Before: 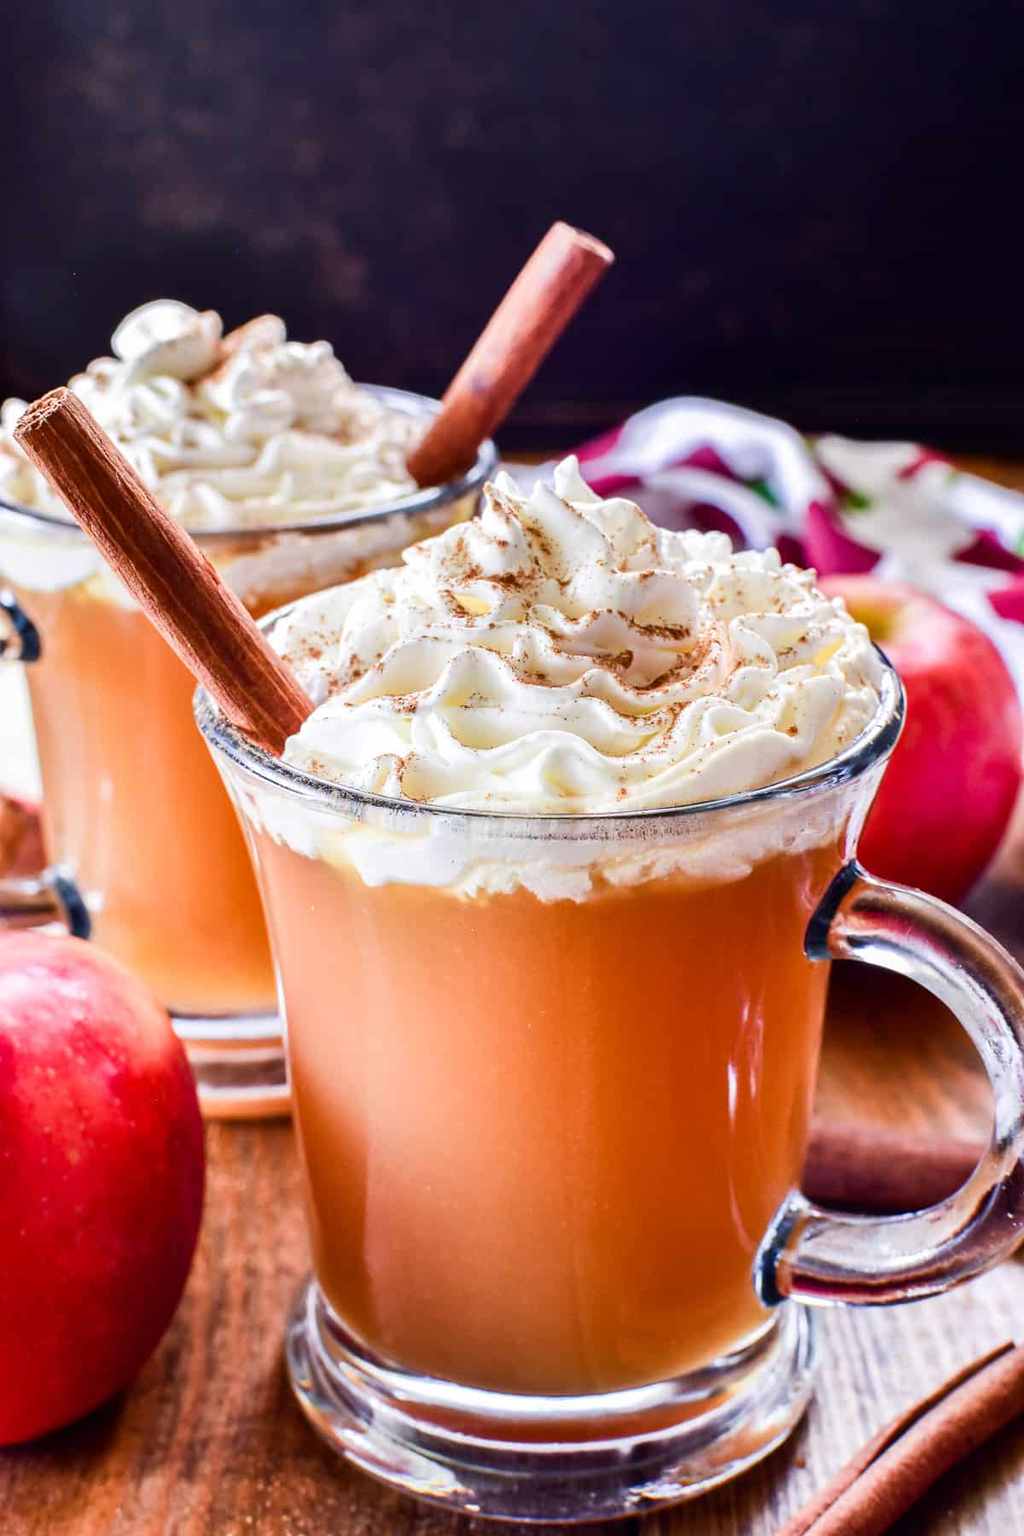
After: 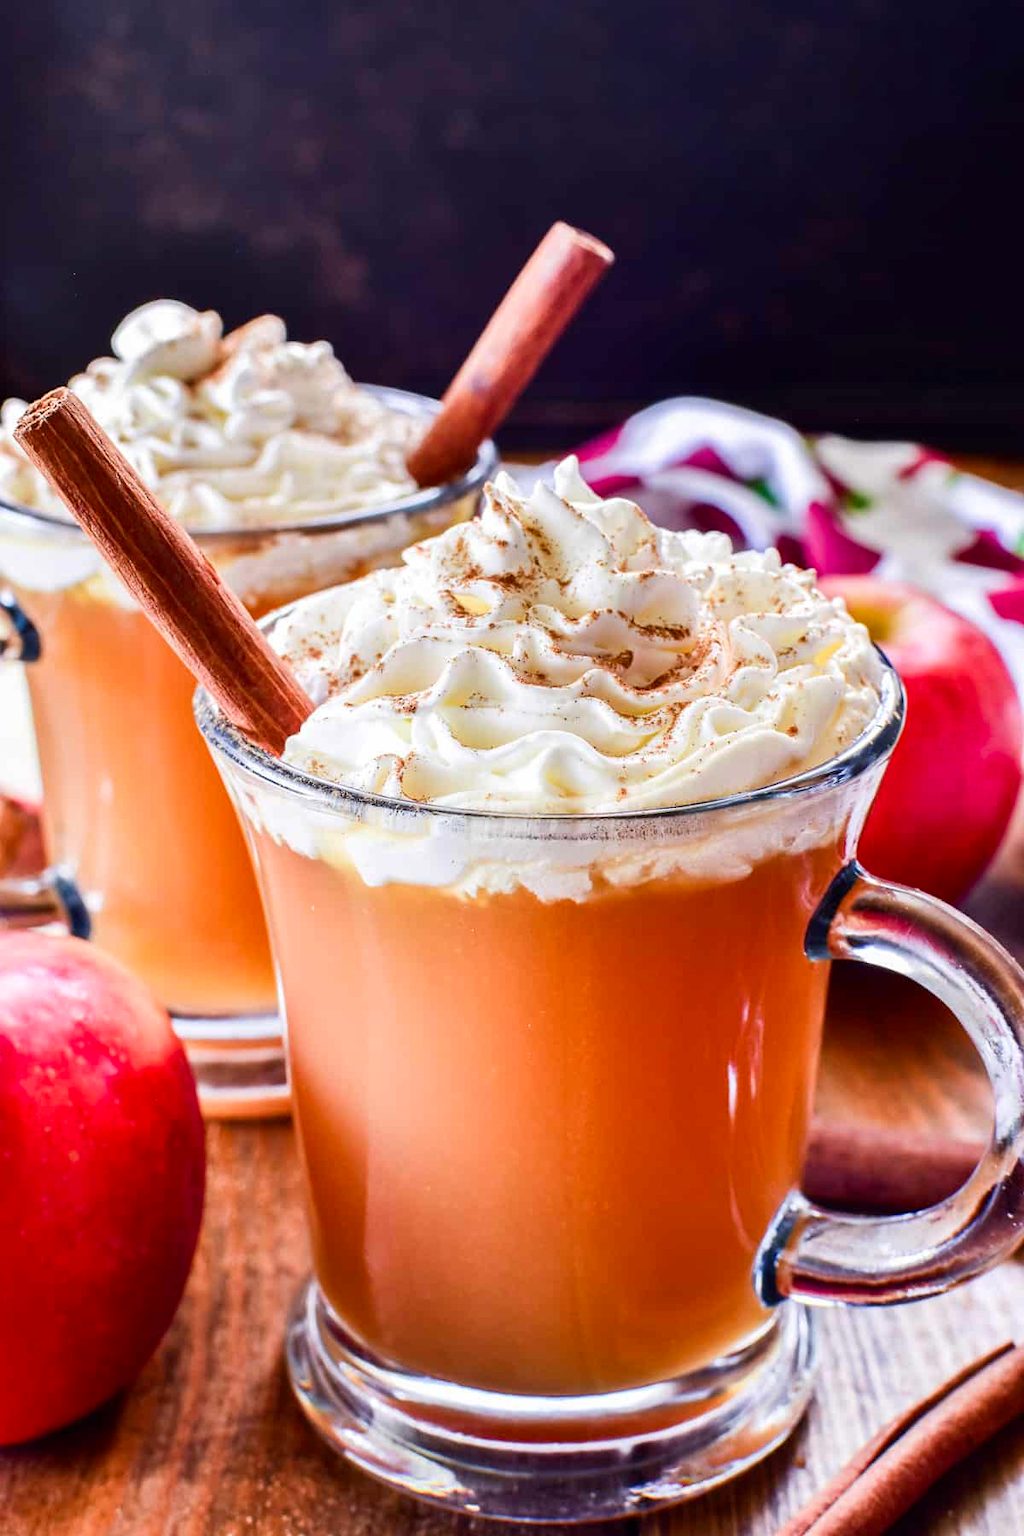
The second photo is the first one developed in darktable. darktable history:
contrast brightness saturation: saturation 0.123
